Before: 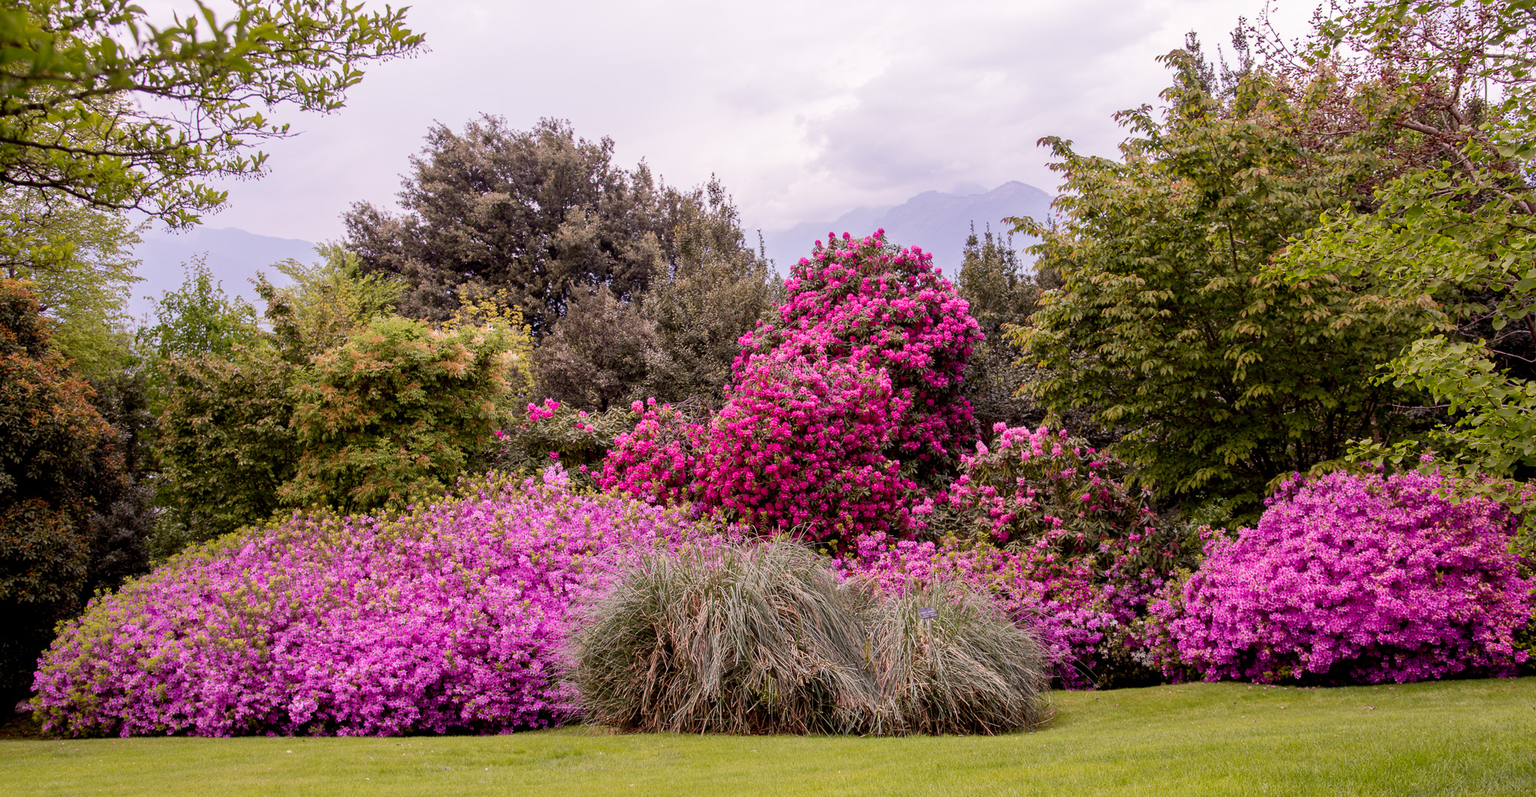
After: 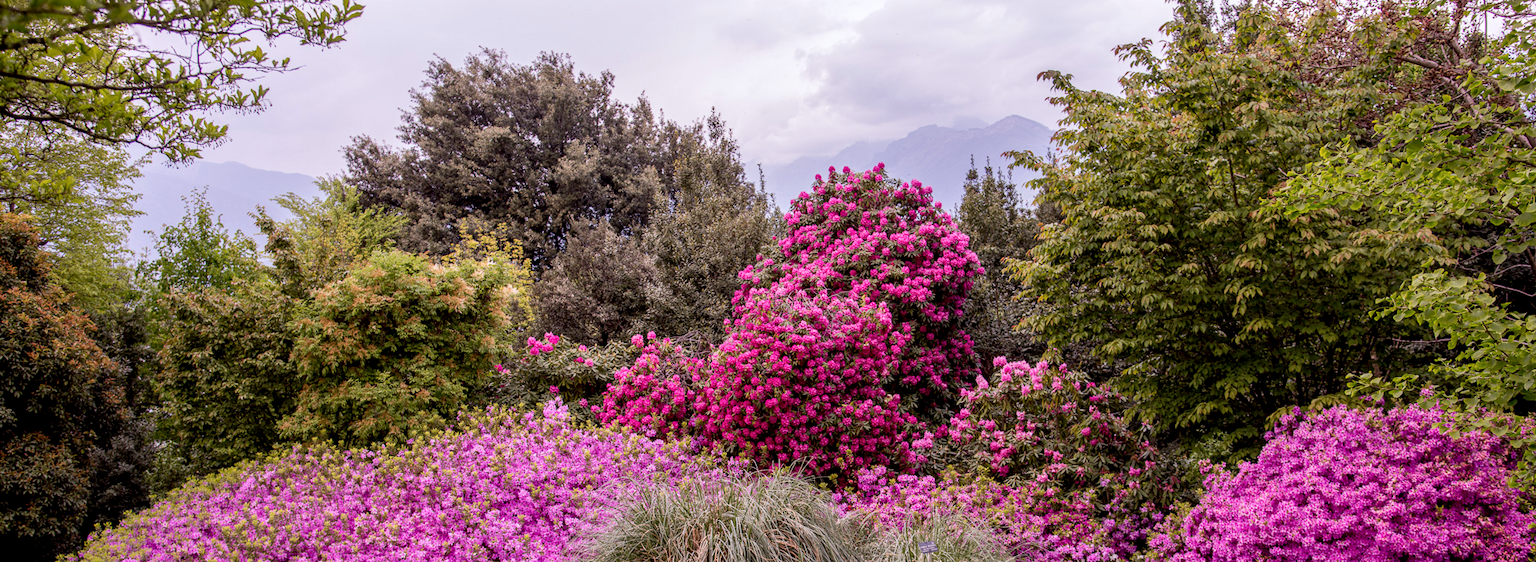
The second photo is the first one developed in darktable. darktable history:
crop and rotate: top 8.293%, bottom 20.996%
local contrast: on, module defaults
white balance: red 0.982, blue 1.018
